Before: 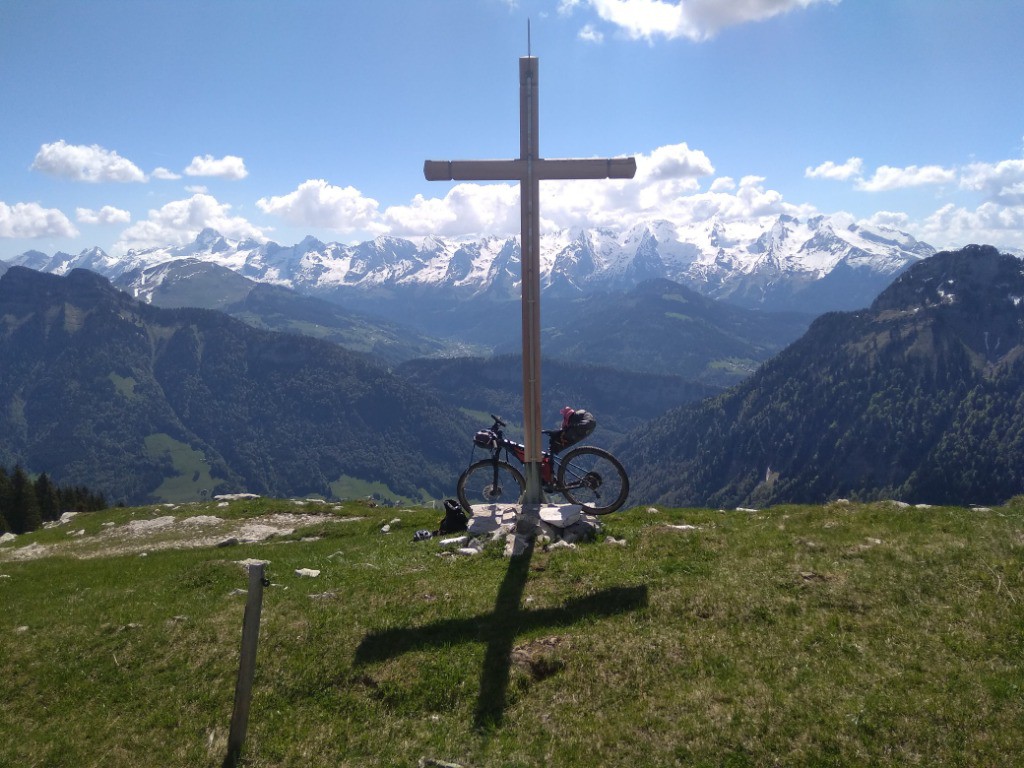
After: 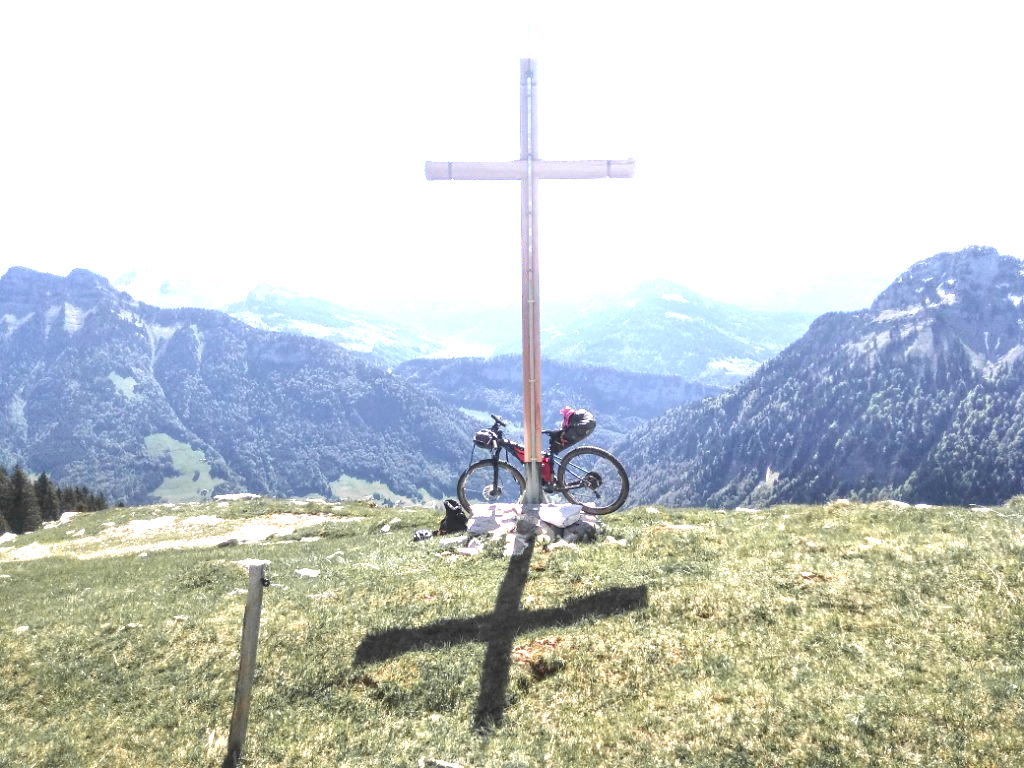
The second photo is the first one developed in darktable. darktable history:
exposure: black level correction 0.001, exposure 2.551 EV, compensate exposure bias true, compensate highlight preservation false
color zones: curves: ch1 [(0, 0.679) (0.143, 0.647) (0.286, 0.261) (0.378, -0.011) (0.571, 0.396) (0.714, 0.399) (0.857, 0.406) (1, 0.679)]
local contrast: detail 130%
